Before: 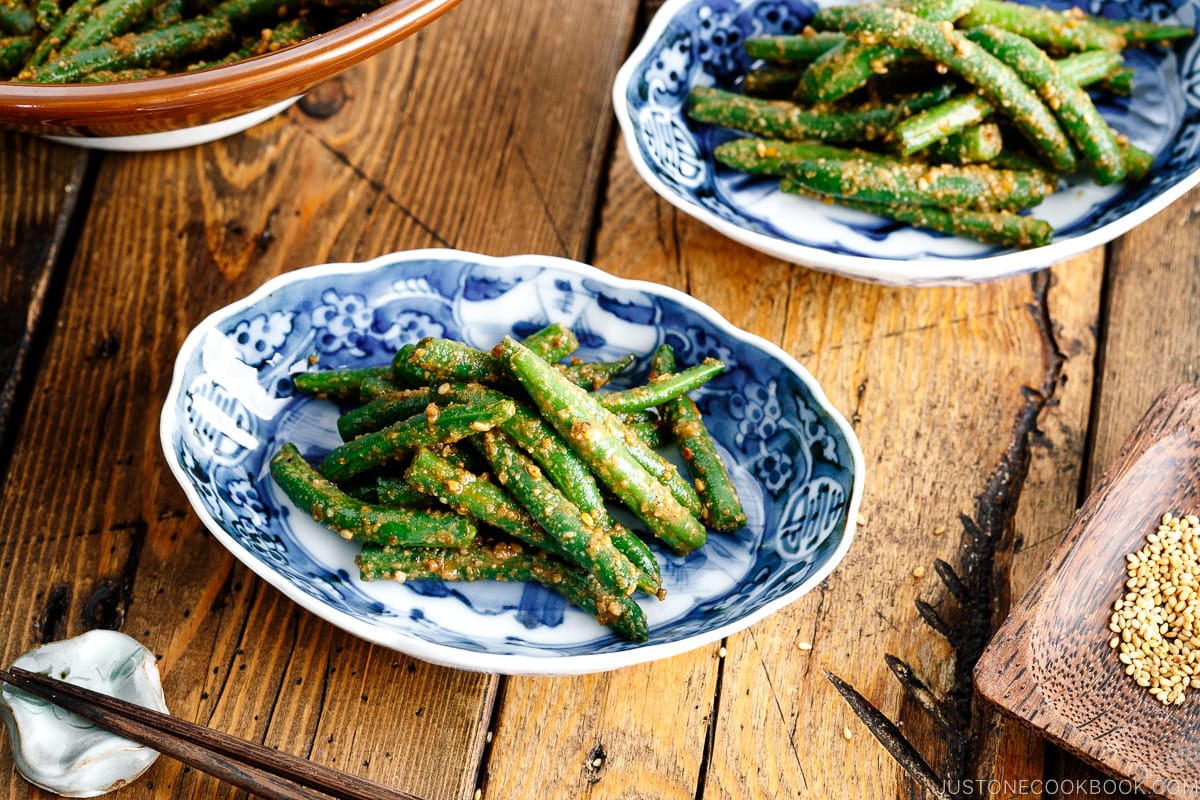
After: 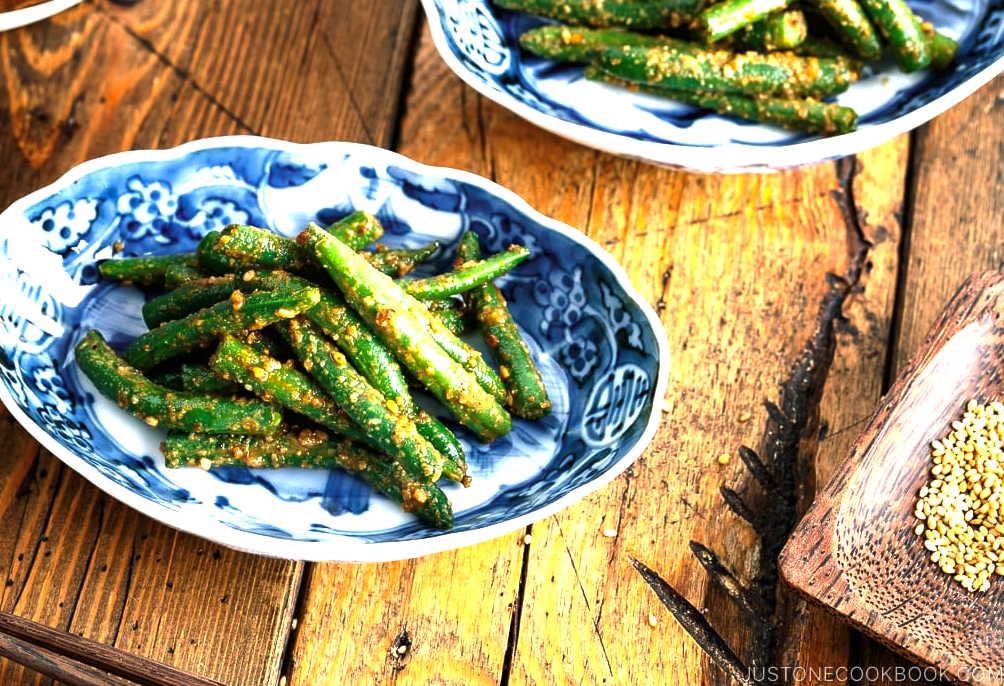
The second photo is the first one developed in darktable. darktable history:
crop: left 16.27%, top 14.18%
exposure: black level correction 0, exposure 0.693 EV, compensate highlight preservation false
tone curve: curves: ch0 [(0, 0) (0.797, 0.684) (1, 1)], preserve colors none
